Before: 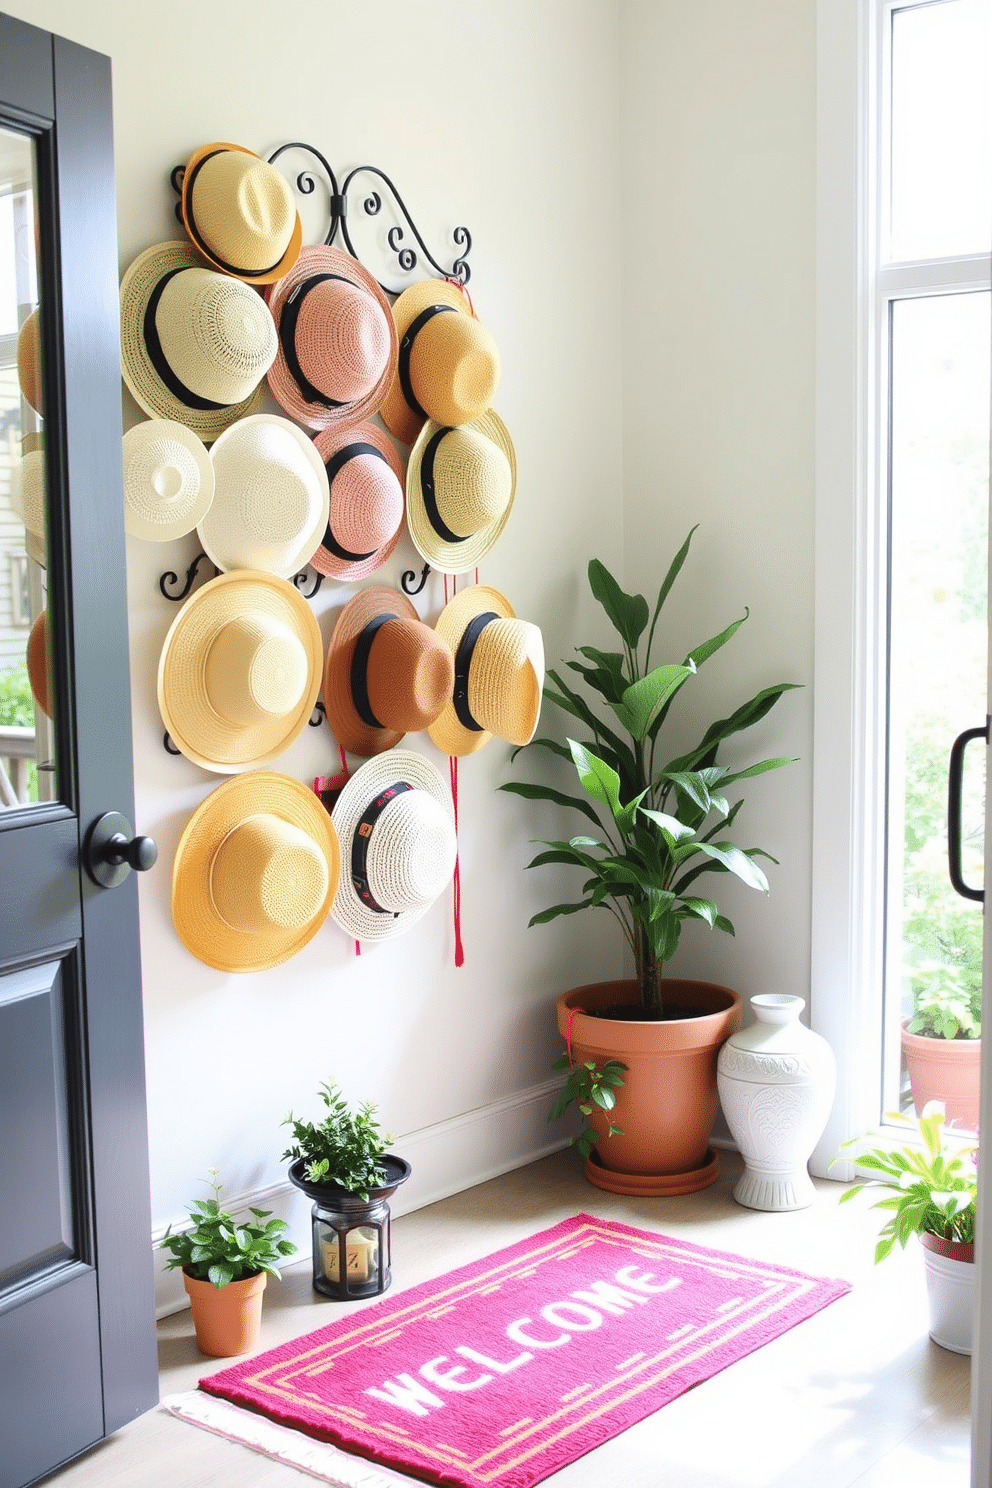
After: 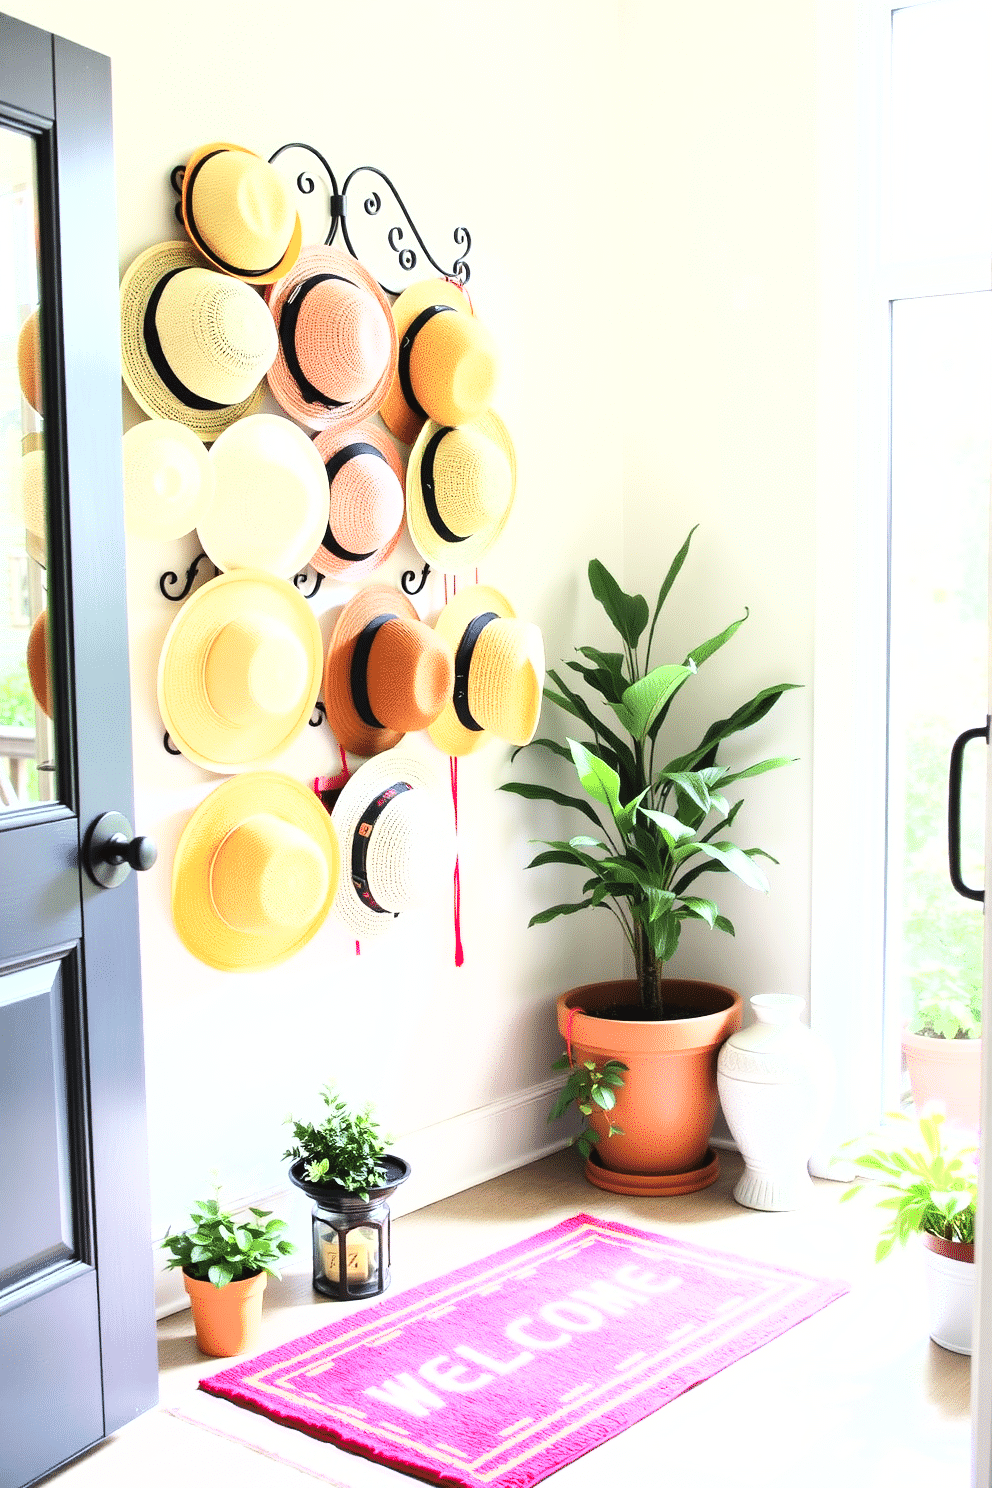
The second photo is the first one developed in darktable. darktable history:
tone curve: curves: ch0 [(0, 0) (0.003, 0.004) (0.011, 0.006) (0.025, 0.011) (0.044, 0.017) (0.069, 0.029) (0.1, 0.047) (0.136, 0.07) (0.177, 0.121) (0.224, 0.182) (0.277, 0.257) (0.335, 0.342) (0.399, 0.432) (0.468, 0.526) (0.543, 0.621) (0.623, 0.711) (0.709, 0.792) (0.801, 0.87) (0.898, 0.951) (1, 1)], color space Lab, linked channels, preserve colors none
exposure: black level correction 0, exposure 0.861 EV, compensate highlight preservation false
shadows and highlights: shadows 36.97, highlights -26.74, soften with gaussian
